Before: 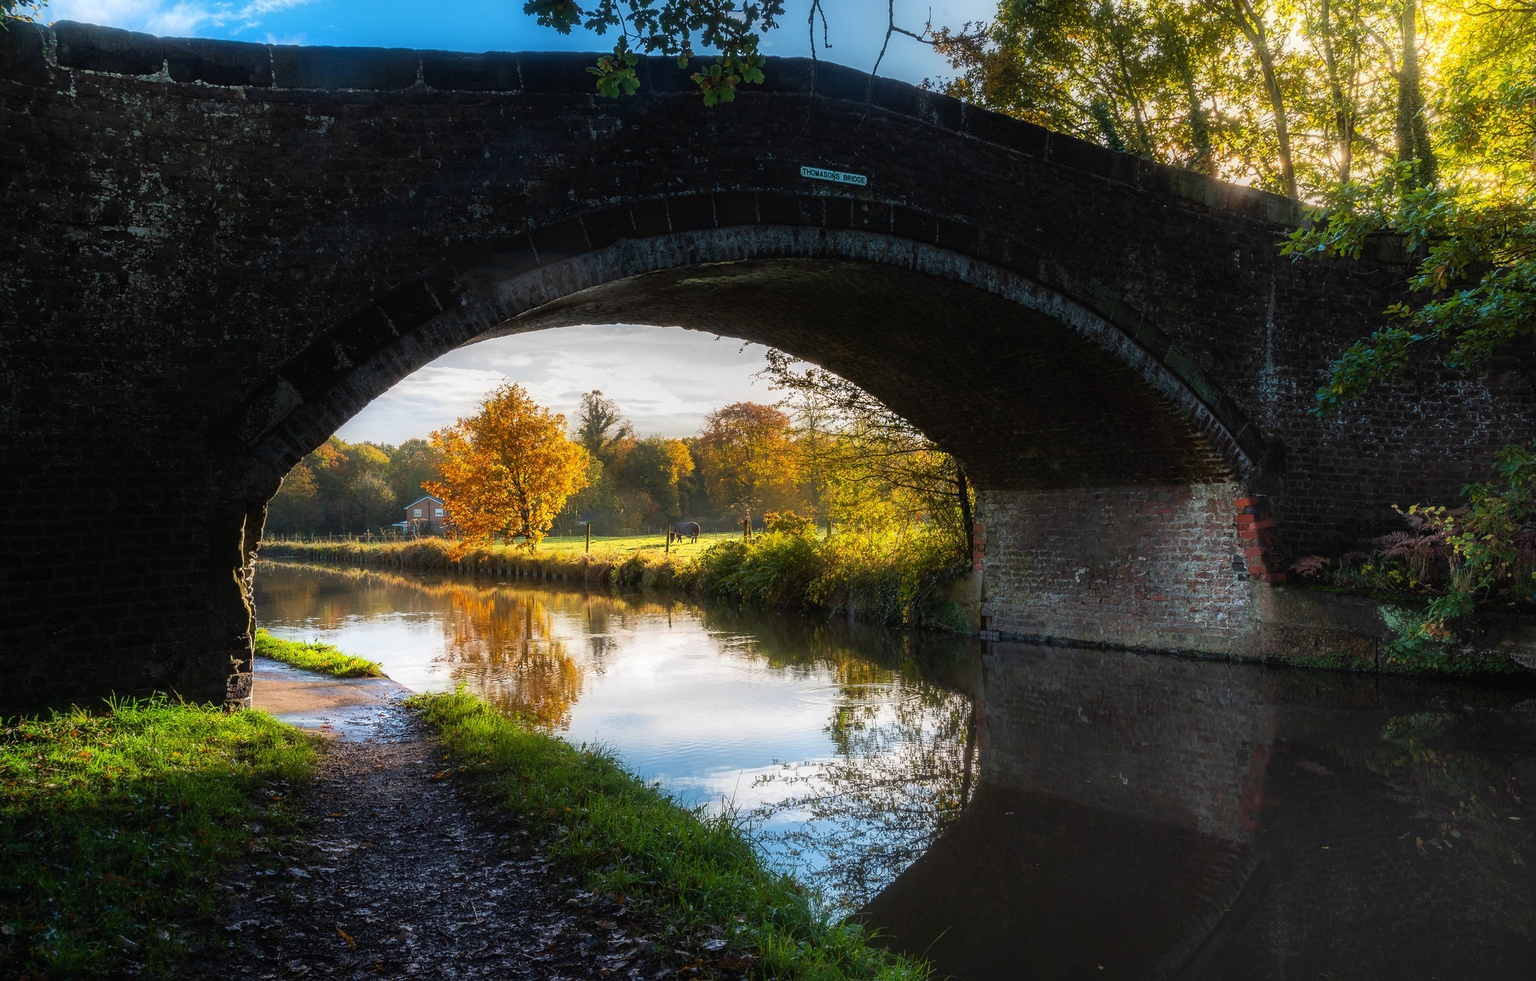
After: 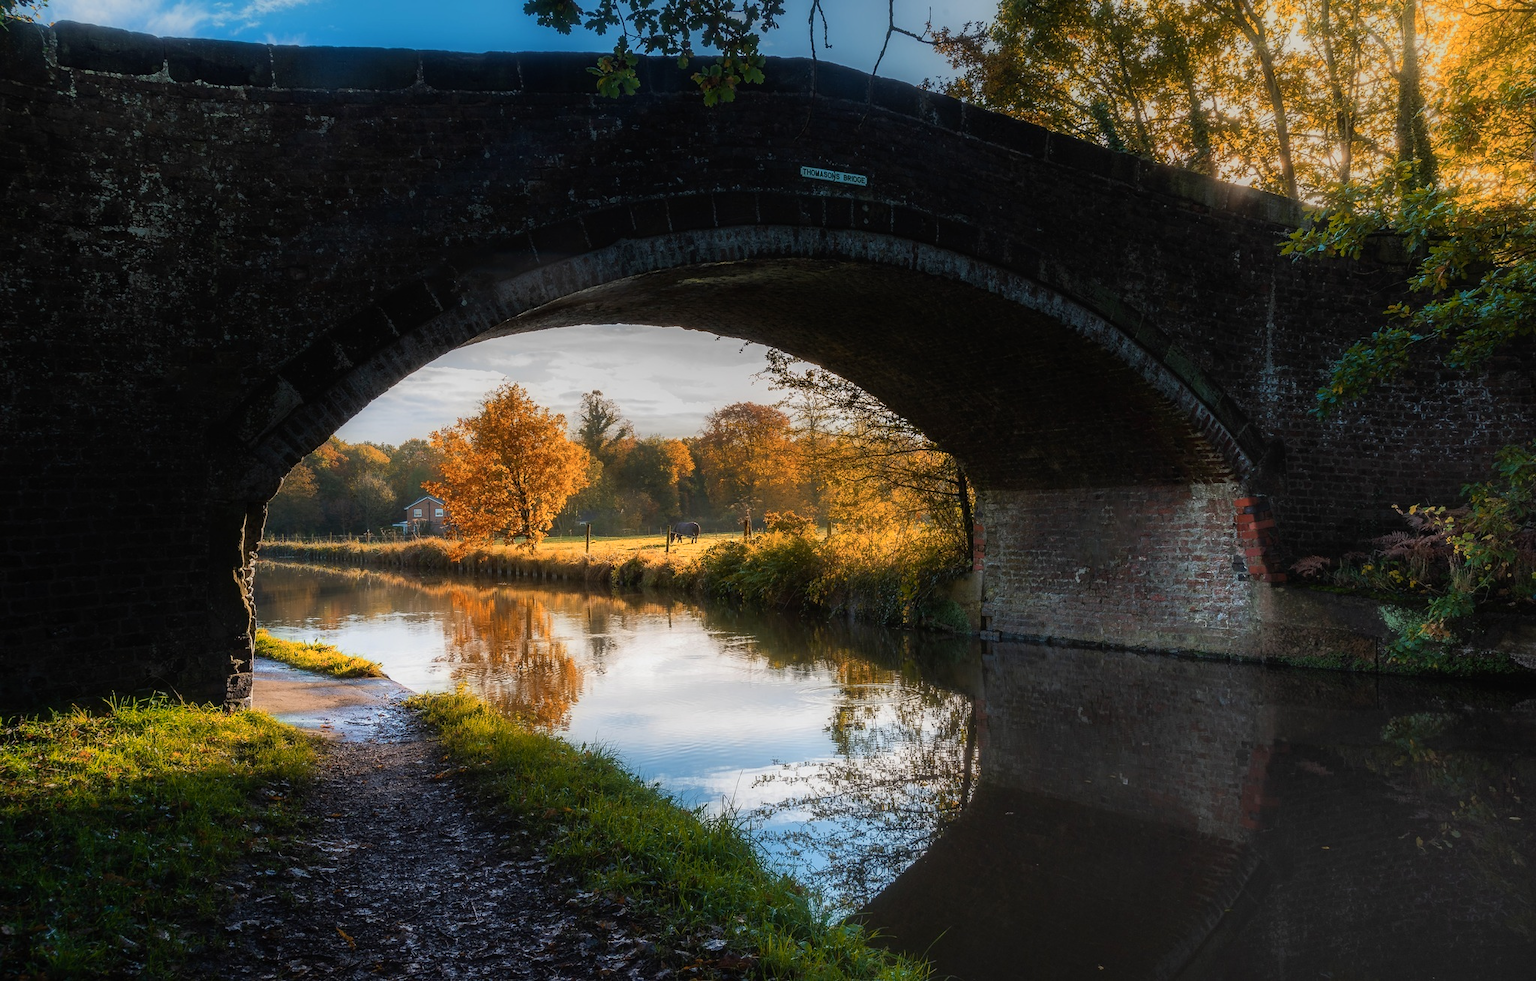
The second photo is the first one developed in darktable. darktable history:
color zones: curves: ch2 [(0, 0.5) (0.143, 0.5) (0.286, 0.416) (0.429, 0.5) (0.571, 0.5) (0.714, 0.5) (0.857, 0.5) (1, 0.5)]
graduated density: on, module defaults
